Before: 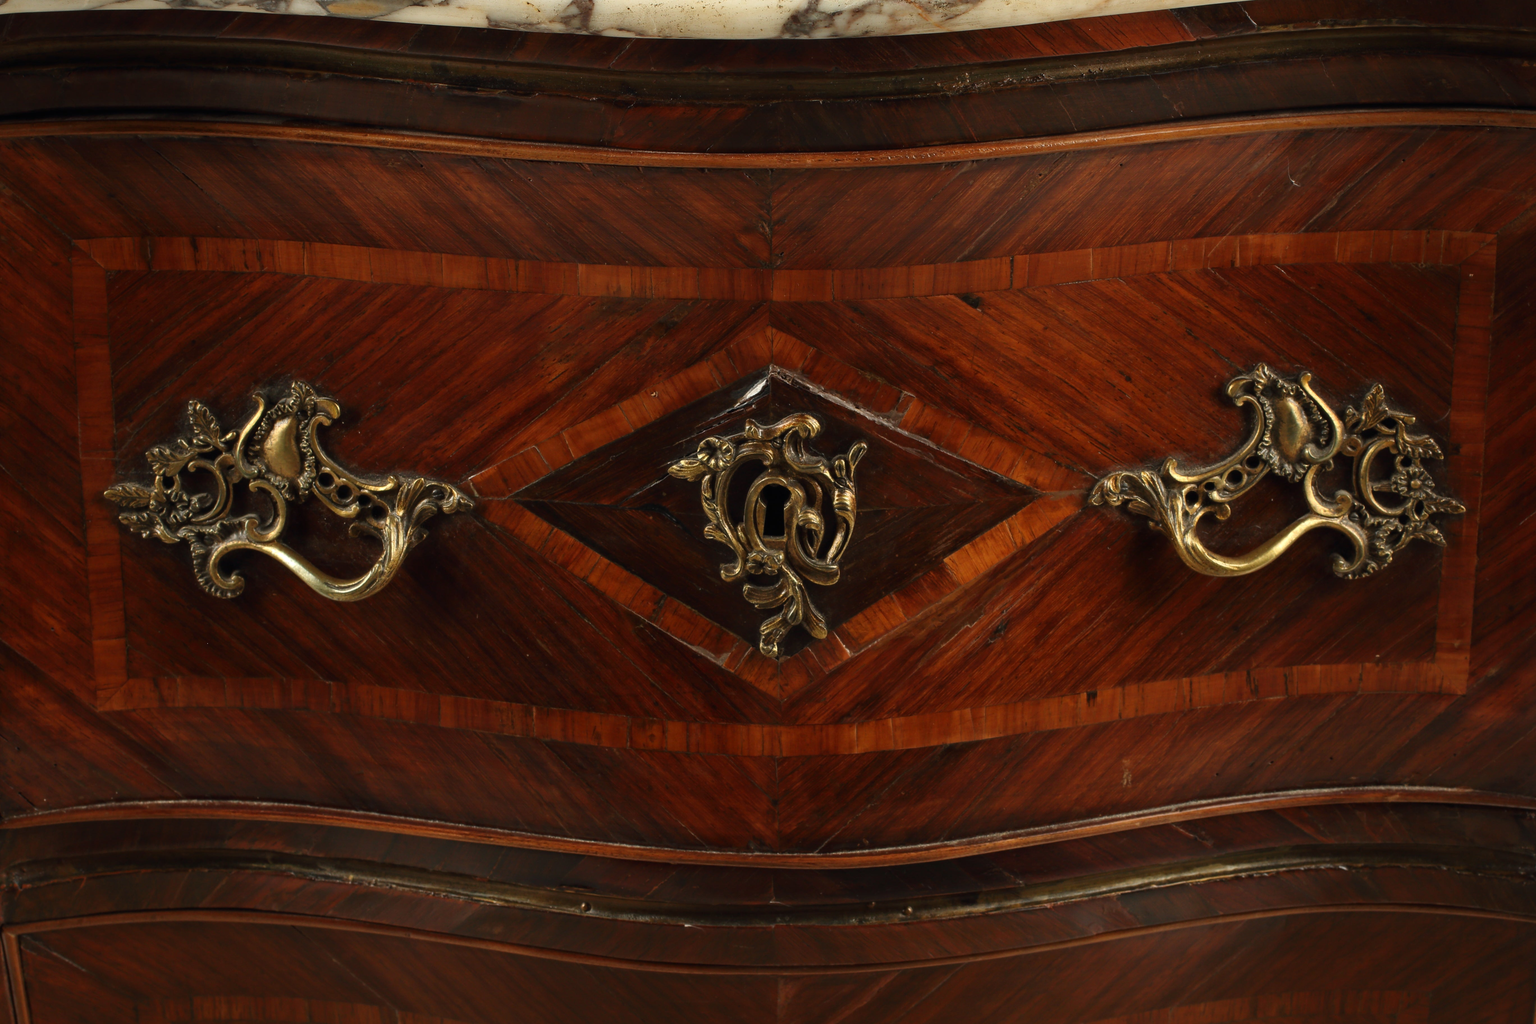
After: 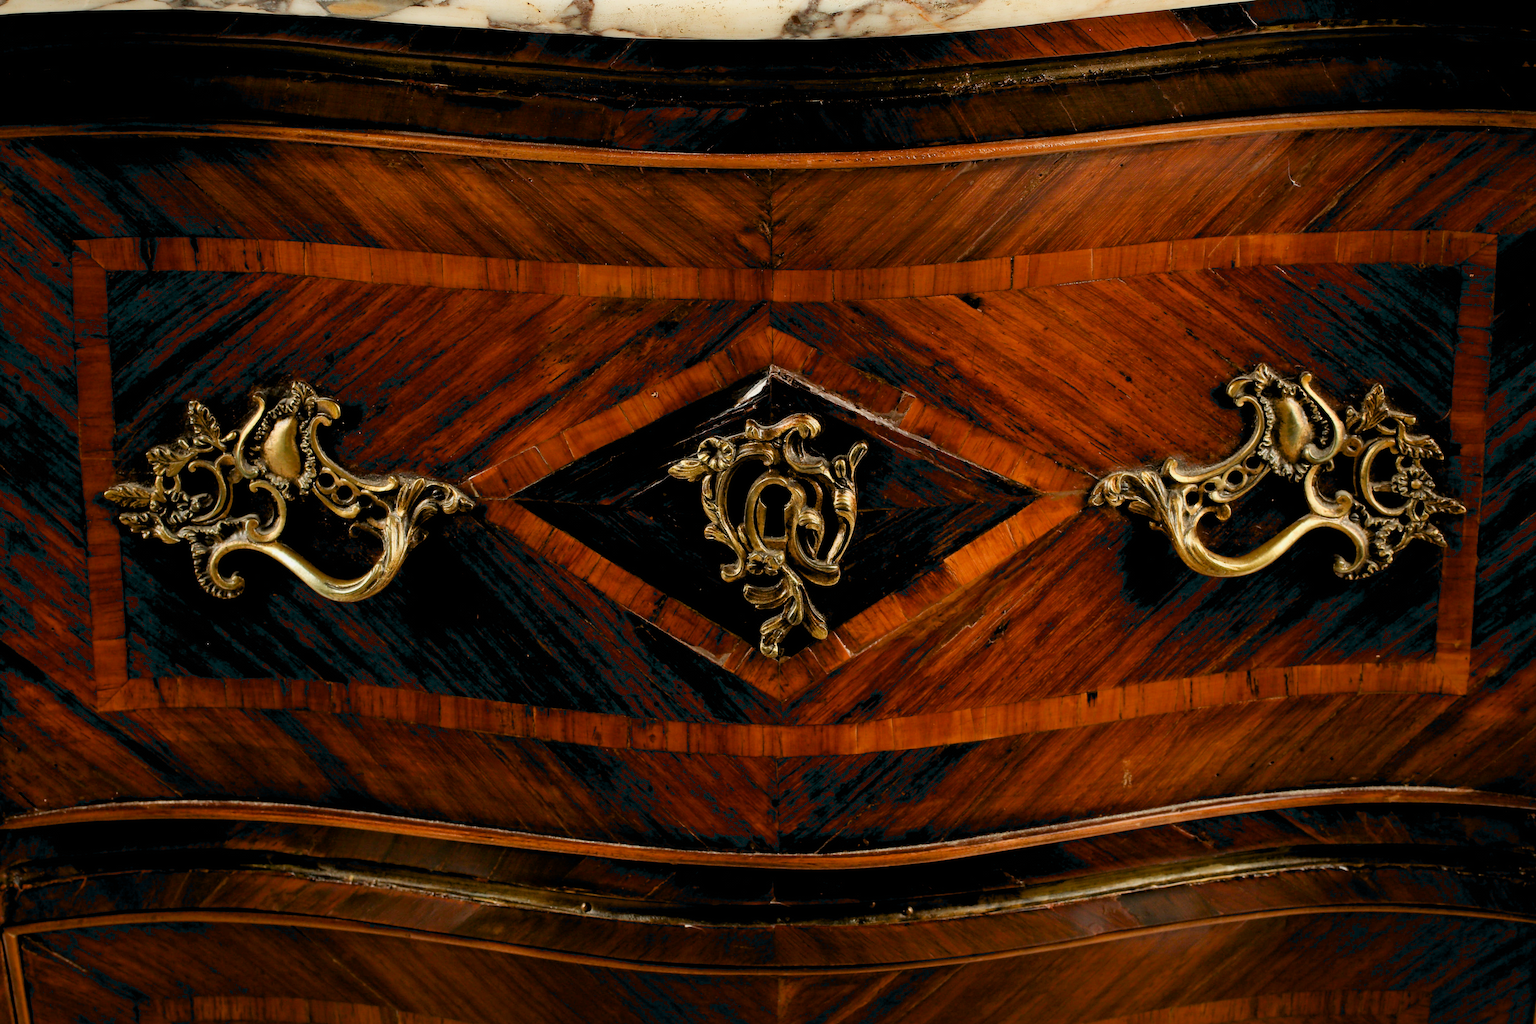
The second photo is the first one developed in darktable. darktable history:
sharpen: radius 1.299, amount 0.304, threshold 0.072
exposure: black level correction 0.011, exposure 1.084 EV, compensate exposure bias true, compensate highlight preservation false
contrast equalizer: octaves 7, y [[0.502, 0.517, 0.543, 0.576, 0.611, 0.631], [0.5 ×6], [0.5 ×6], [0 ×6], [0 ×6]], mix -0.185
filmic rgb: black relative exposure -7.65 EV, white relative exposure 4.56 EV, hardness 3.61
